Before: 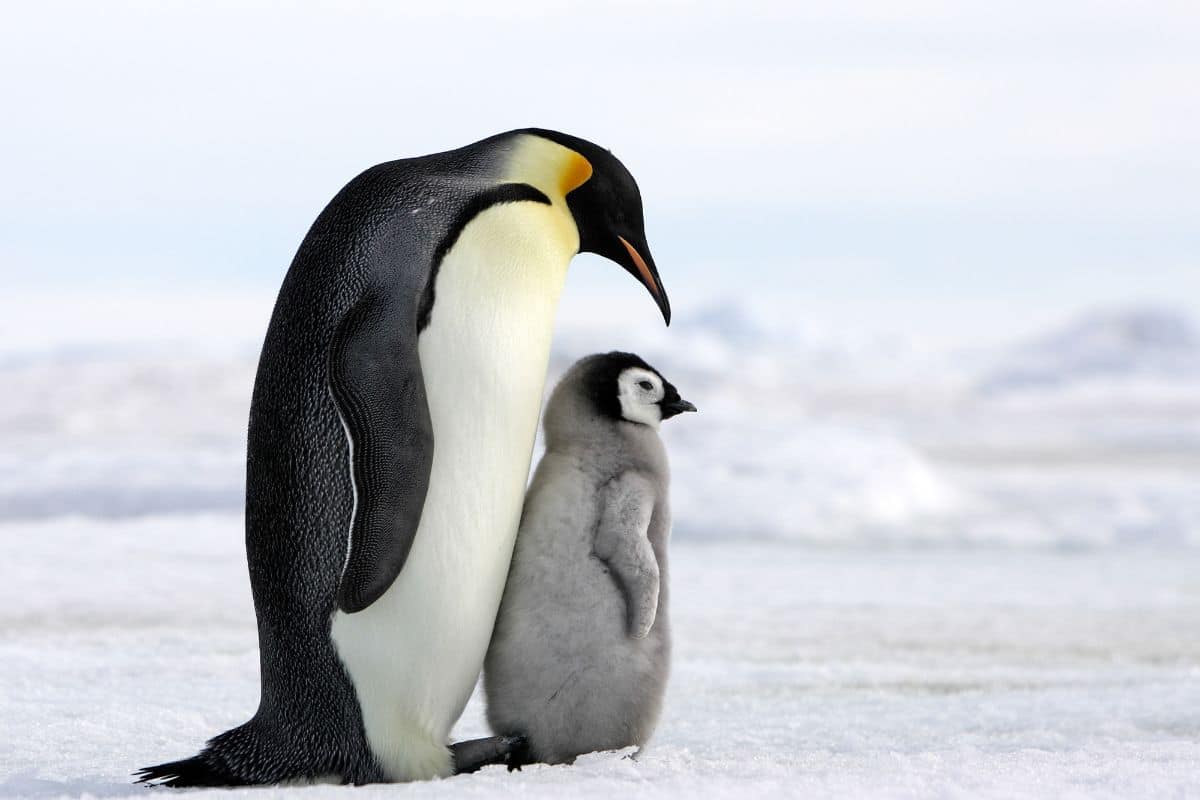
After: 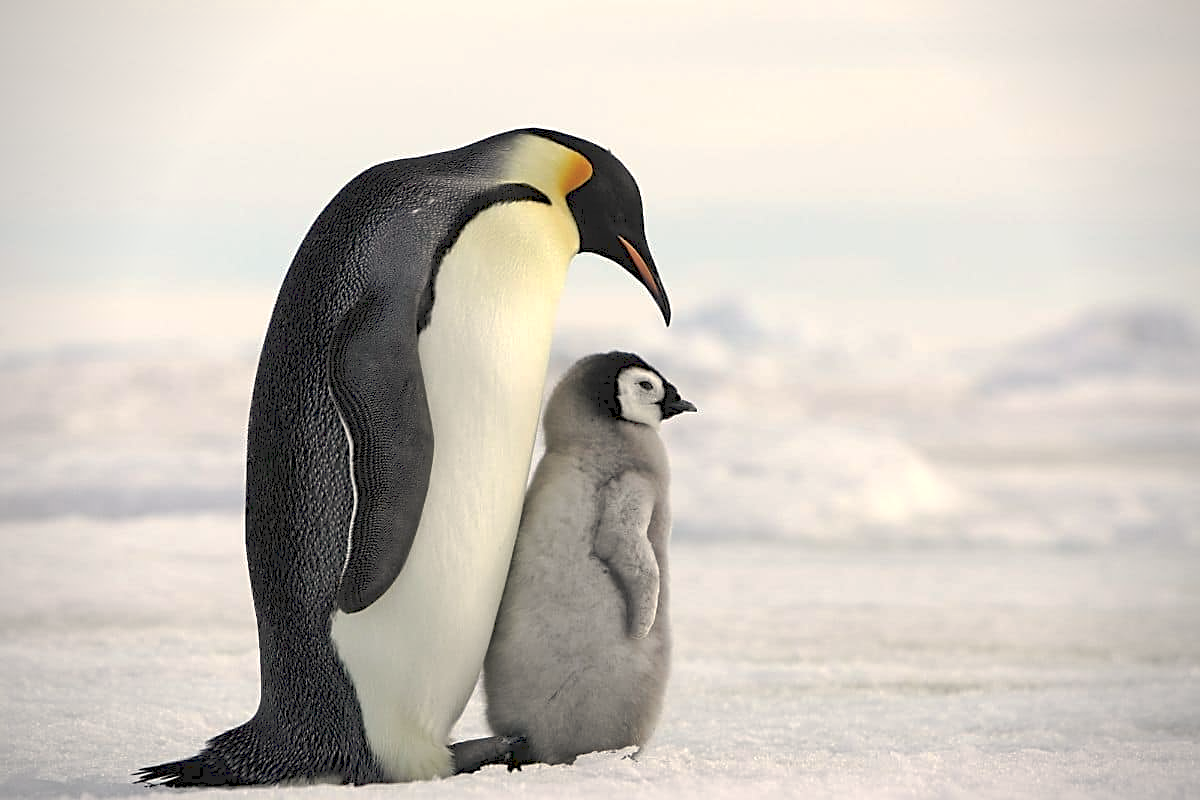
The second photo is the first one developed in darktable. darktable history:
white balance: red 1.045, blue 0.932
vignetting: unbound false
sharpen: on, module defaults
tone curve: curves: ch0 [(0, 0) (0.003, 0.125) (0.011, 0.139) (0.025, 0.155) (0.044, 0.174) (0.069, 0.192) (0.1, 0.211) (0.136, 0.234) (0.177, 0.262) (0.224, 0.296) (0.277, 0.337) (0.335, 0.385) (0.399, 0.436) (0.468, 0.5) (0.543, 0.573) (0.623, 0.644) (0.709, 0.713) (0.801, 0.791) (0.898, 0.881) (1, 1)], preserve colors none
